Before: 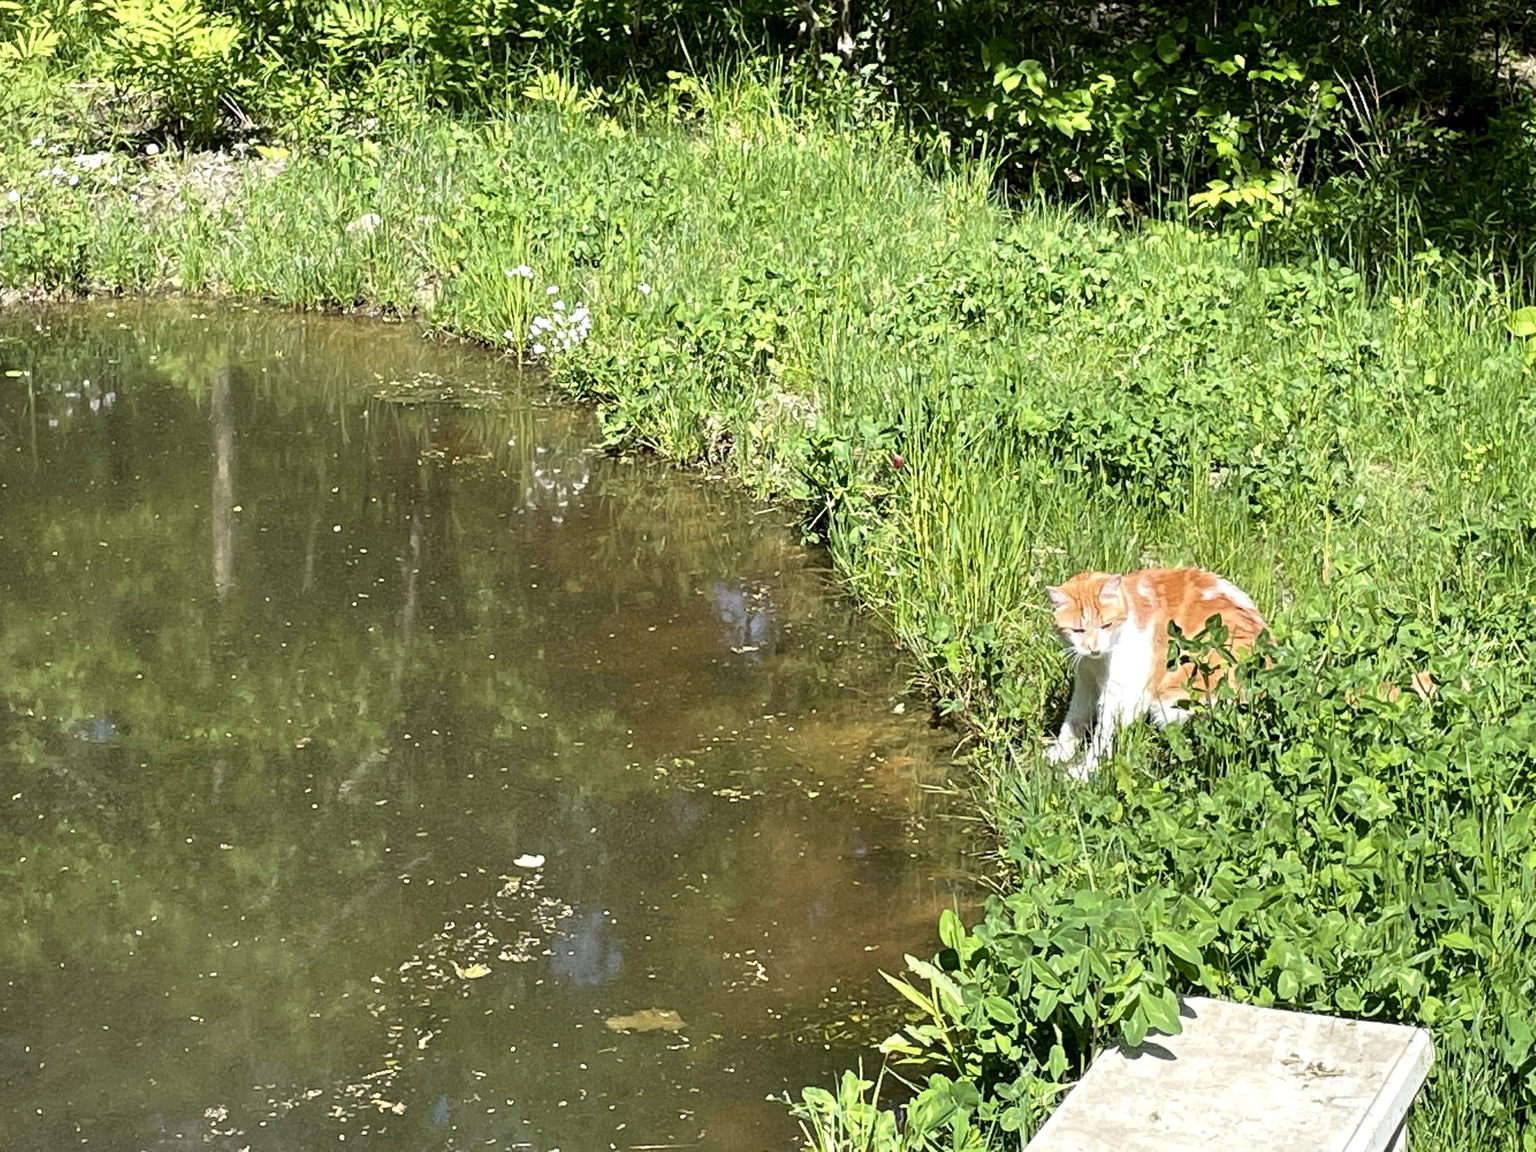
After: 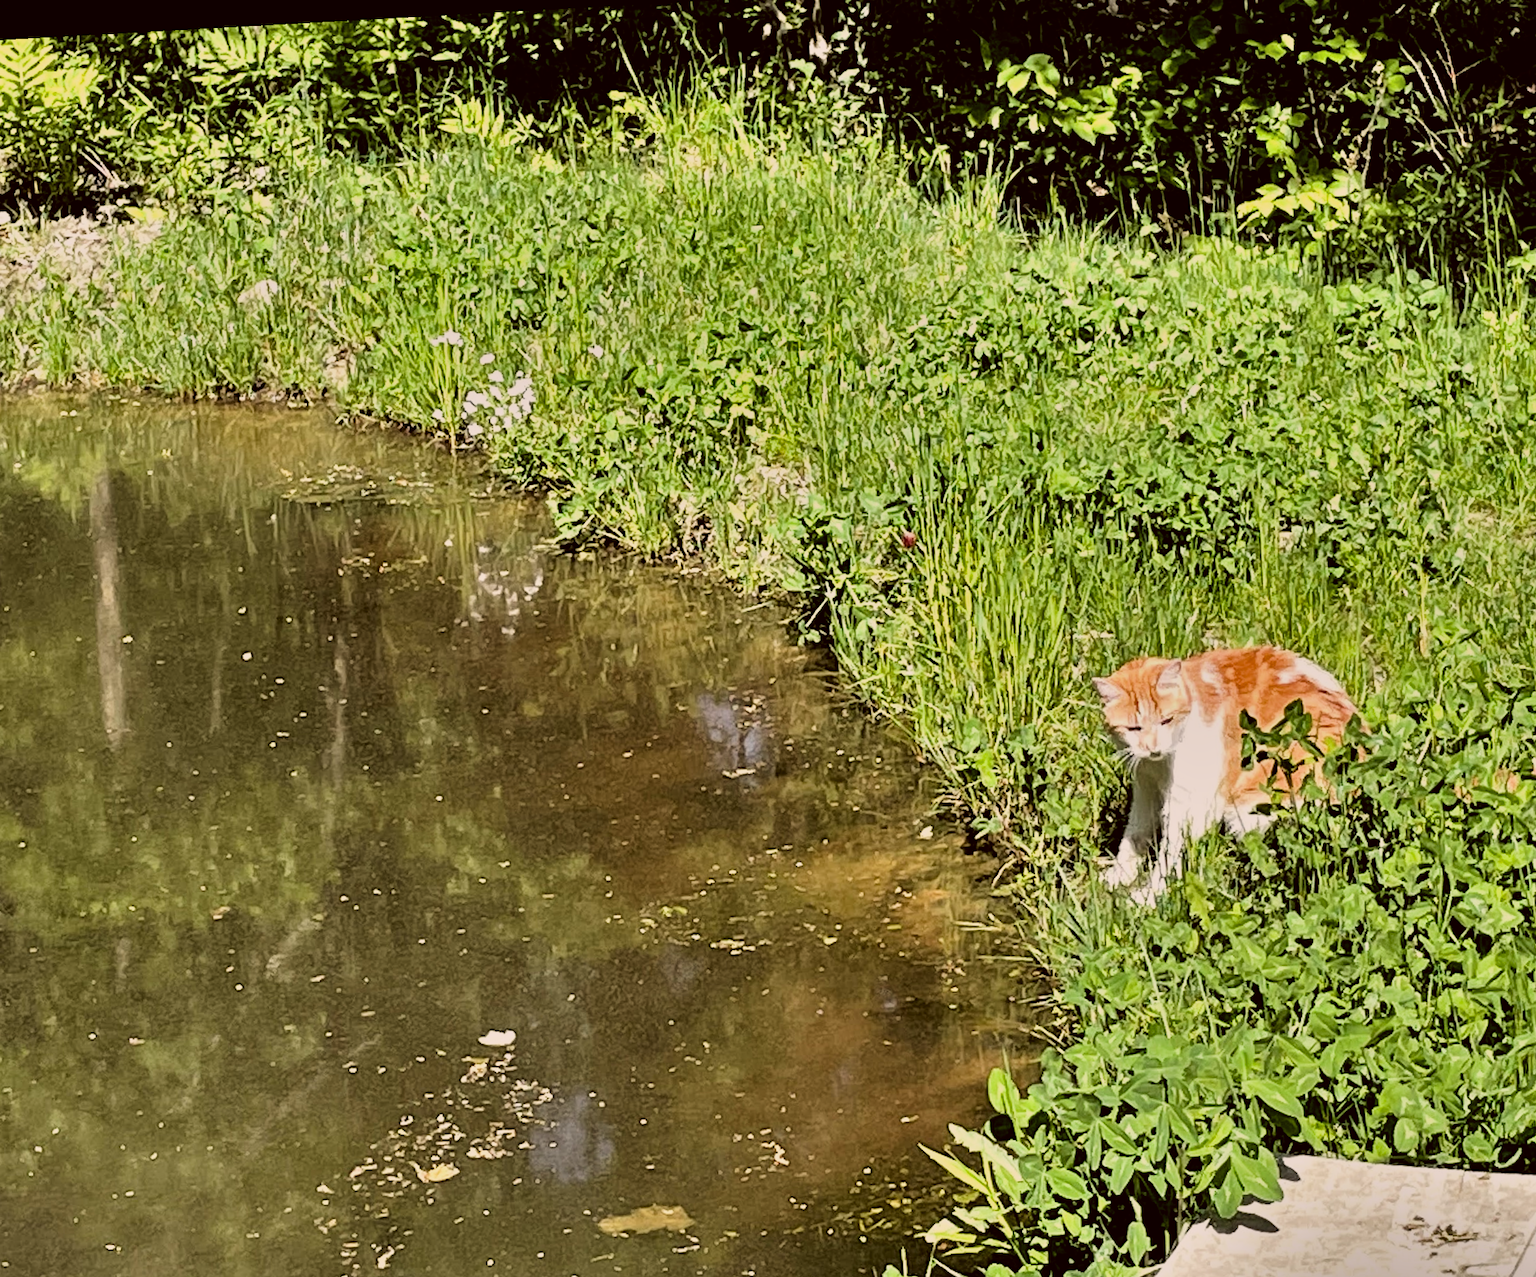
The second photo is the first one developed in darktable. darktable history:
color correction: highlights a* 6.27, highlights b* 8.19, shadows a* 5.94, shadows b* 7.23, saturation 0.9
rotate and perspective: rotation -3.18°, automatic cropping off
crop: left 9.929%, top 3.475%, right 9.188%, bottom 9.529%
filmic rgb: black relative exposure -5 EV, hardness 2.88, contrast 1.3, highlights saturation mix -30%
shadows and highlights: shadows 24.5, highlights -78.15, soften with gaussian
